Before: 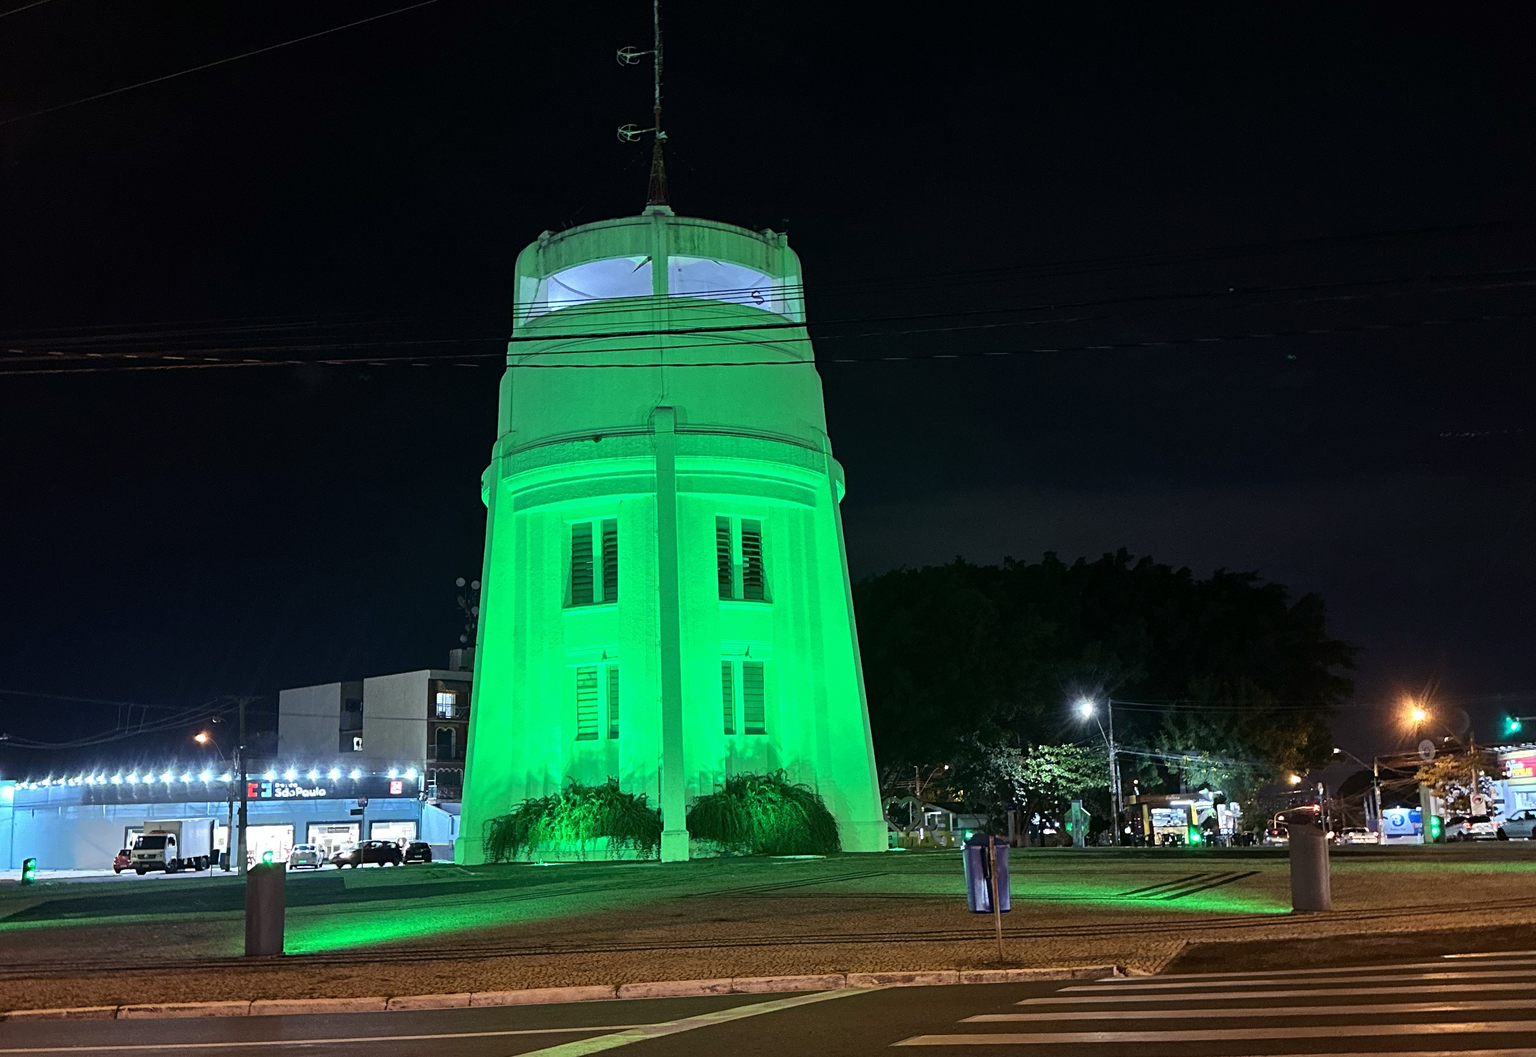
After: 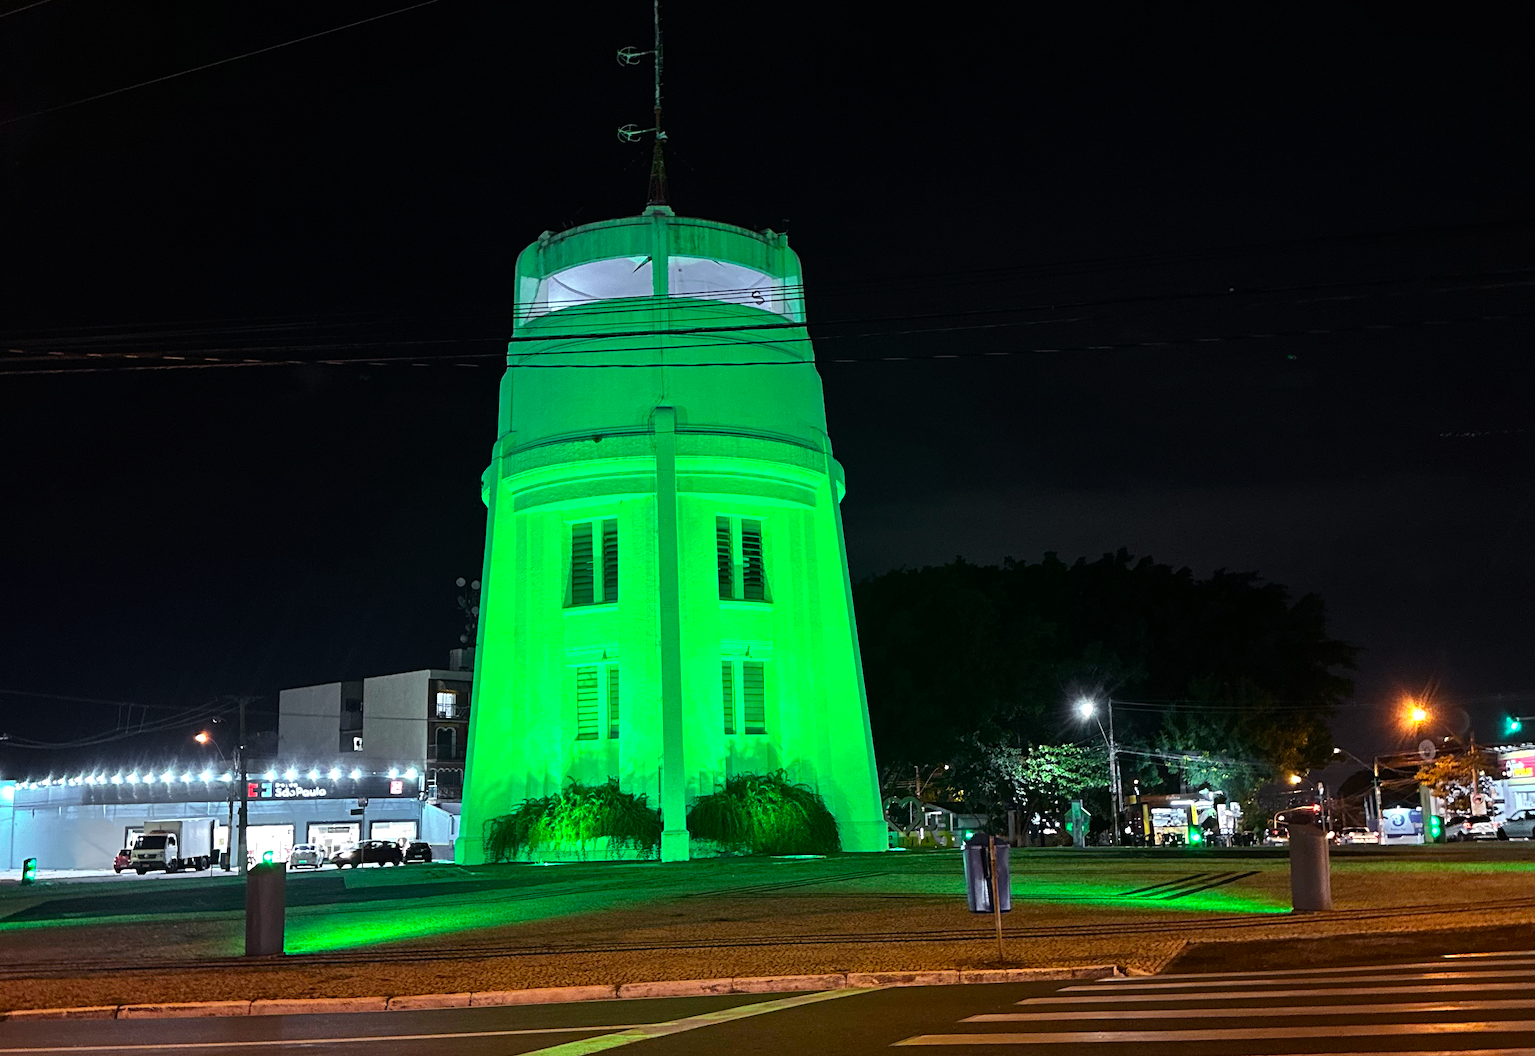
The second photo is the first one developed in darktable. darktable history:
color balance: contrast 8.5%, output saturation 105%
color zones: curves: ch1 [(0.25, 0.61) (0.75, 0.248)]
